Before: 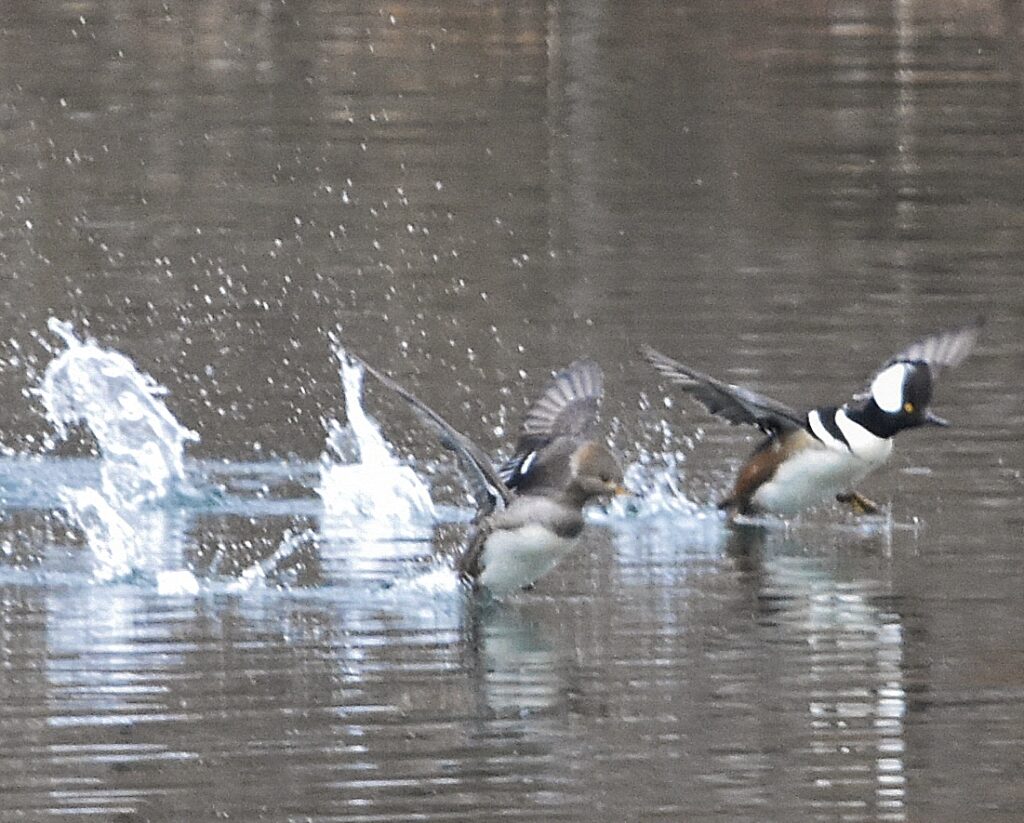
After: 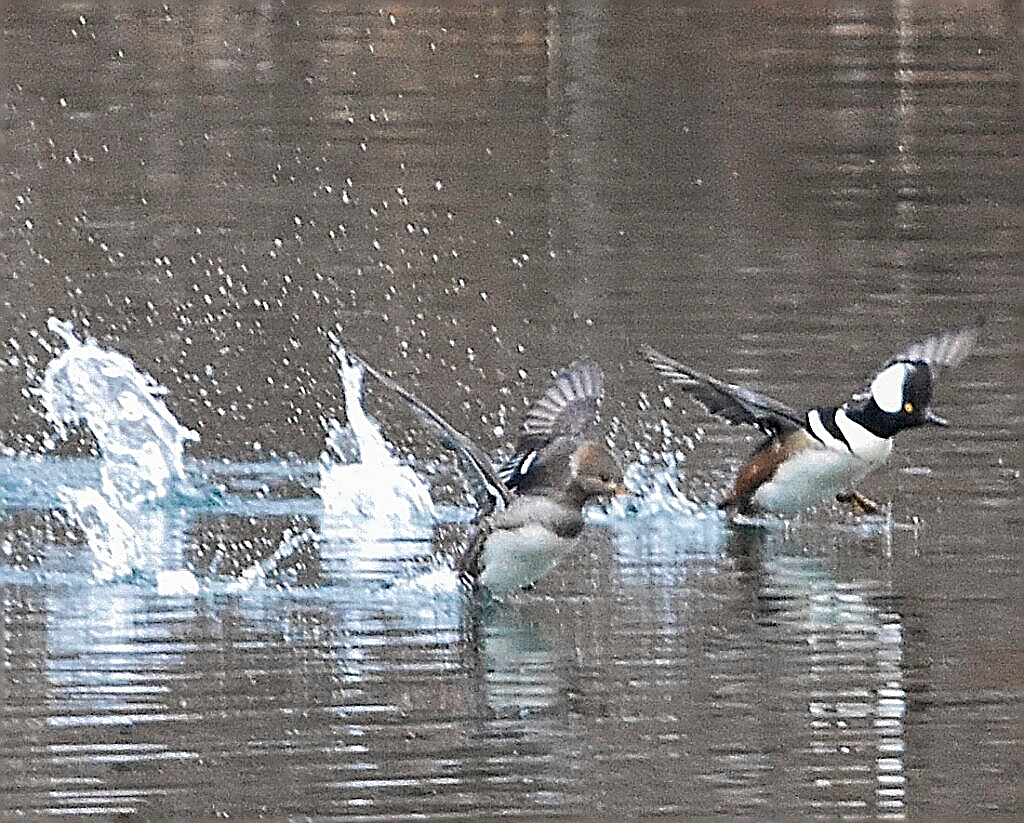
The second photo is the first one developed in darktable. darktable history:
exposure: exposure -0.041 EV, compensate highlight preservation false
sharpen: amount 2
